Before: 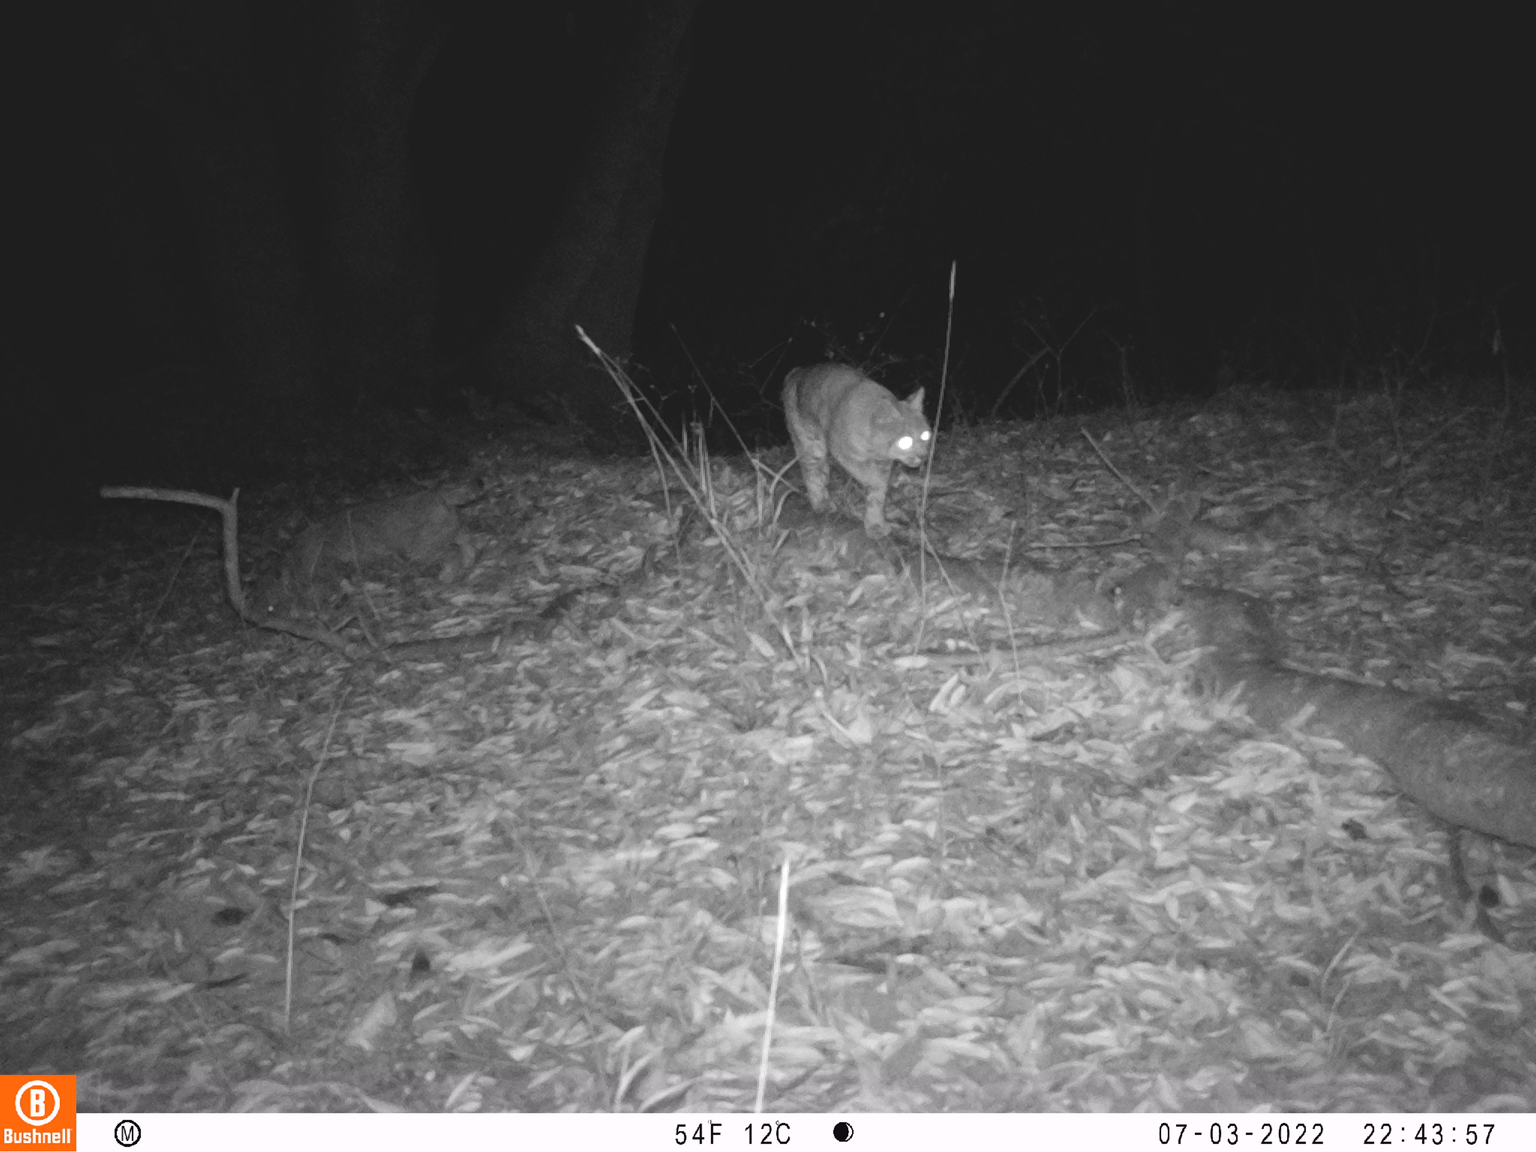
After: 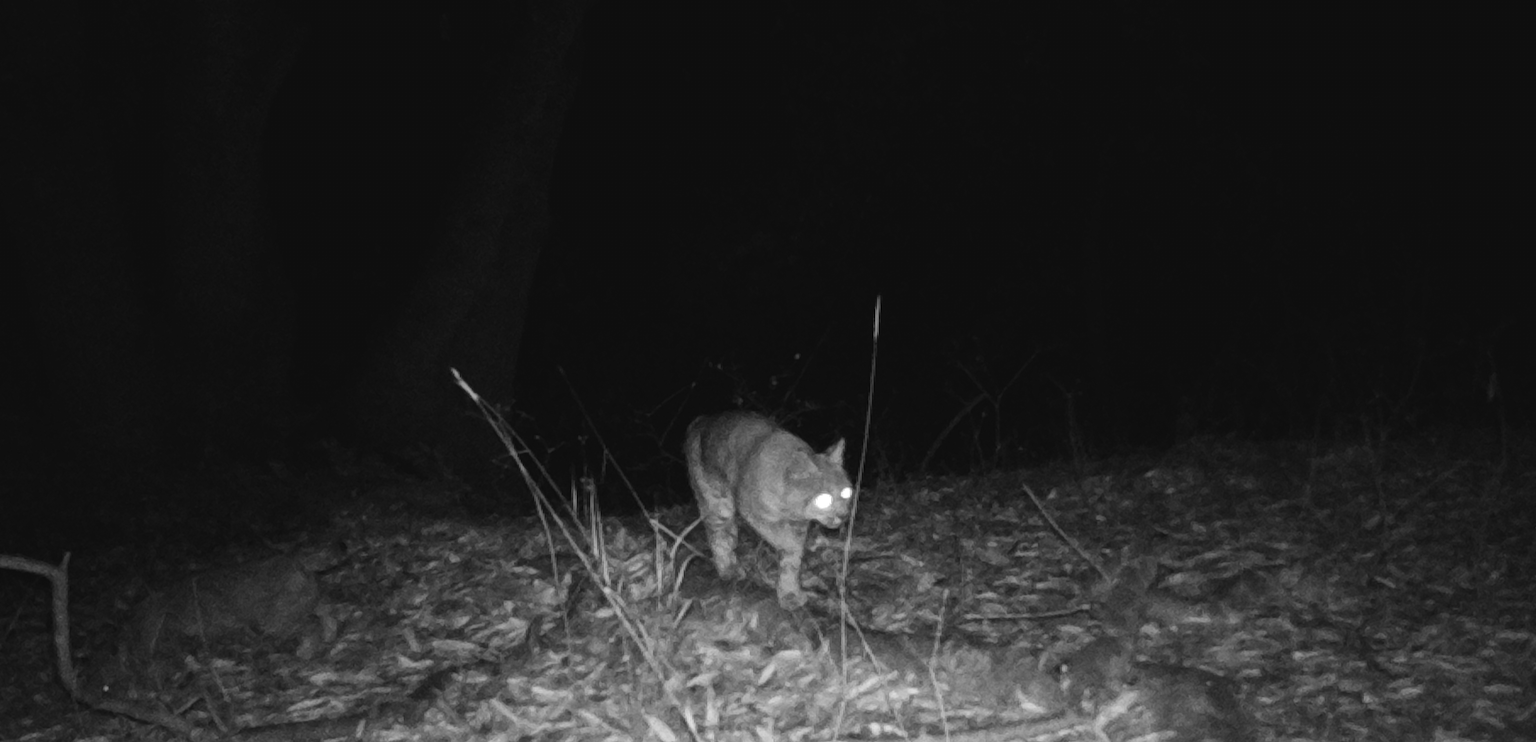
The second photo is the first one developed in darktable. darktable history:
color zones: curves: ch0 [(0, 0.5) (0.143, 0.5) (0.286, 0.5) (0.429, 0.5) (0.62, 0.489) (0.714, 0.445) (0.844, 0.496) (1, 0.5)]; ch1 [(0, 0.5) (0.143, 0.5) (0.286, 0.5) (0.429, 0.5) (0.571, 0.5) (0.714, 0.523) (0.857, 0.5) (1, 0.5)], mix 26.73%
crop and rotate: left 11.546%, bottom 42.985%
contrast brightness saturation: contrast 0.209, brightness -0.104, saturation 0.215
